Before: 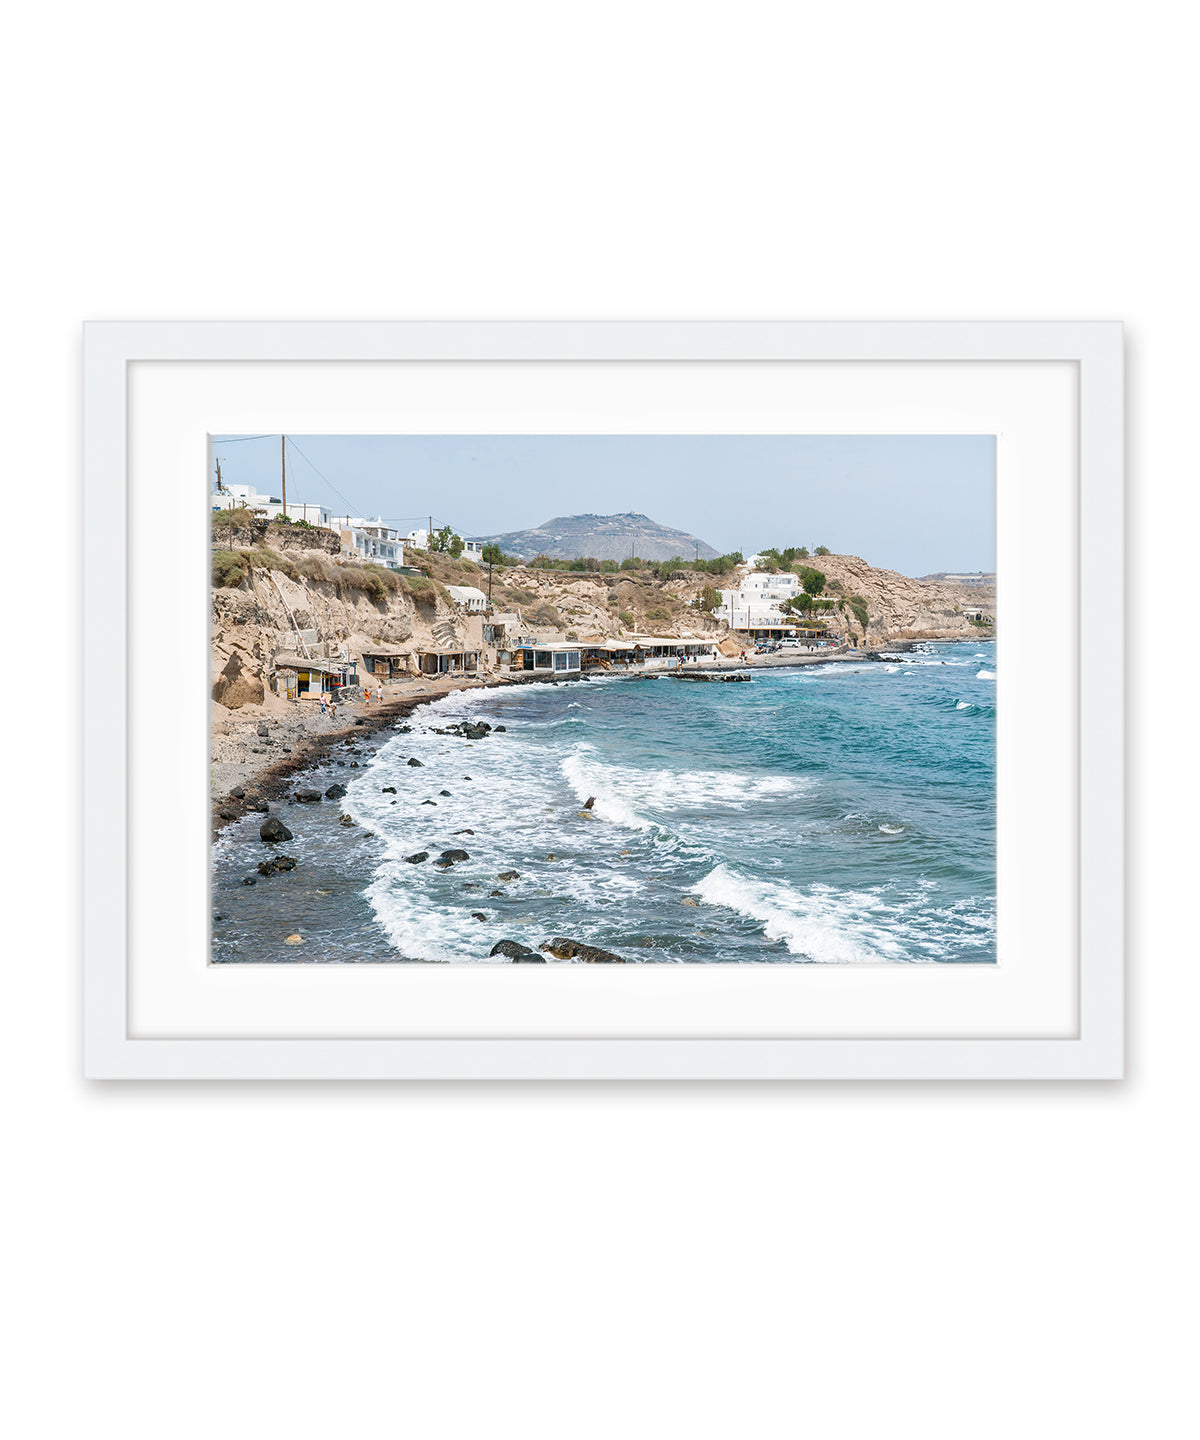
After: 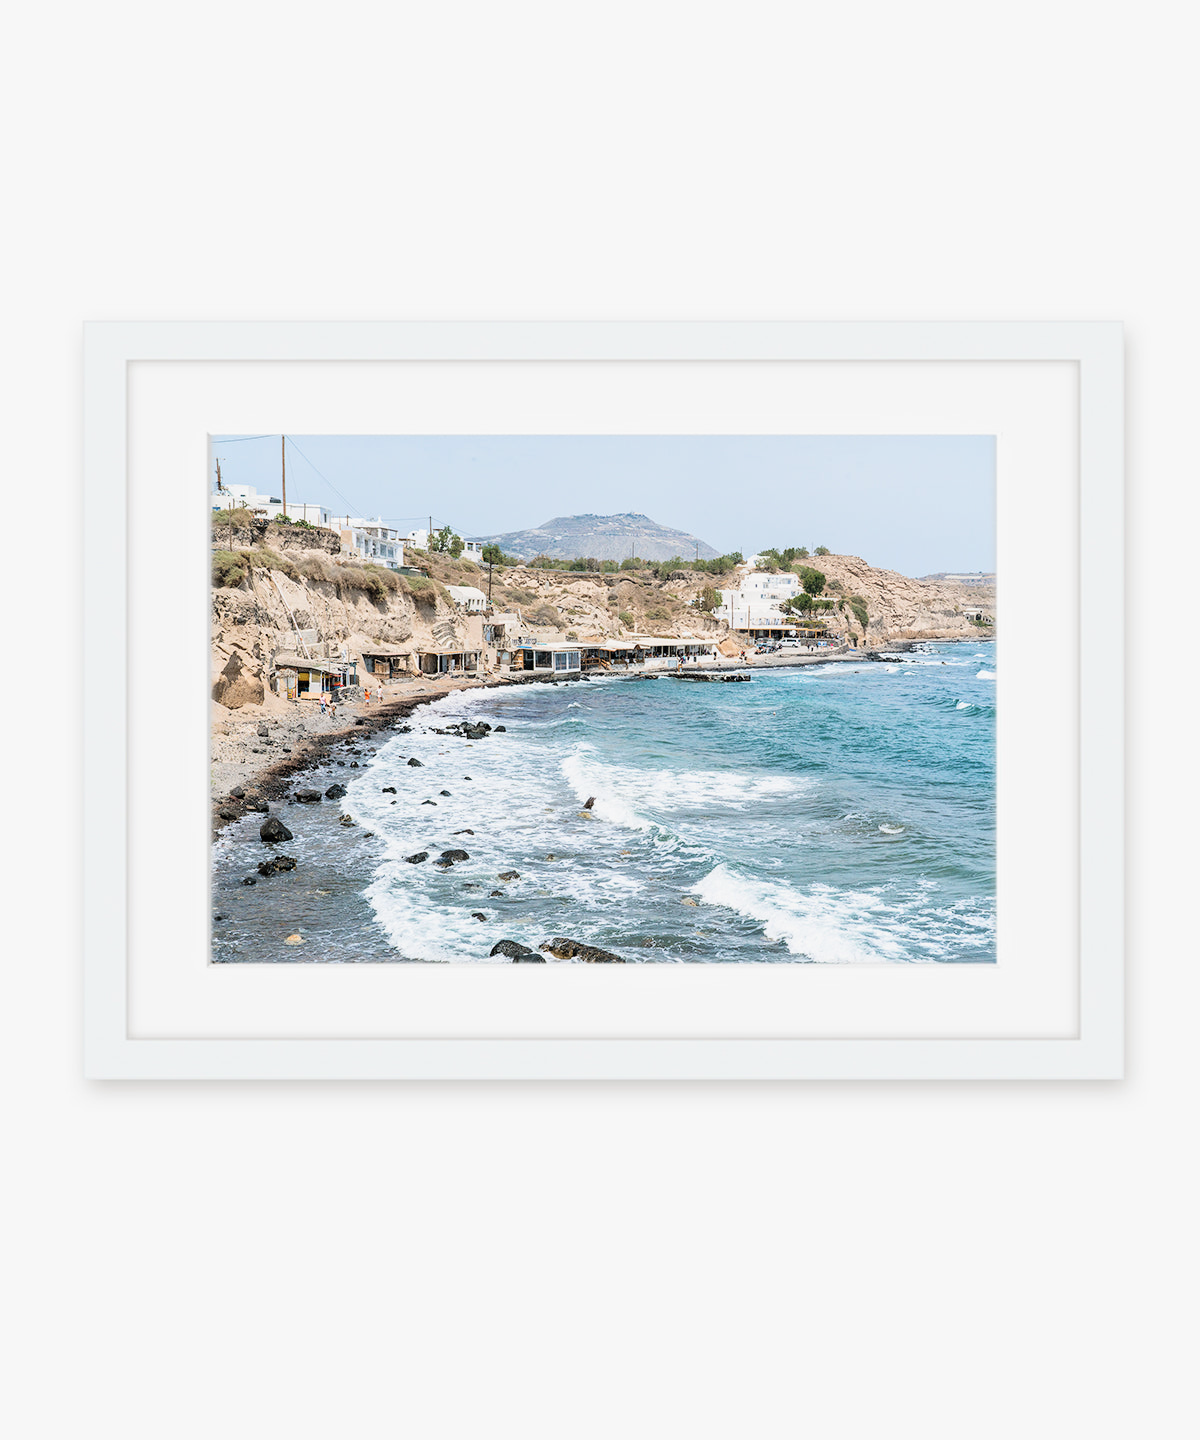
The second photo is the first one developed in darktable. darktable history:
filmic rgb: black relative exposure -8.07 EV, white relative exposure 3 EV, hardness 5.35, contrast 1.25
contrast brightness saturation: brightness 0.13
